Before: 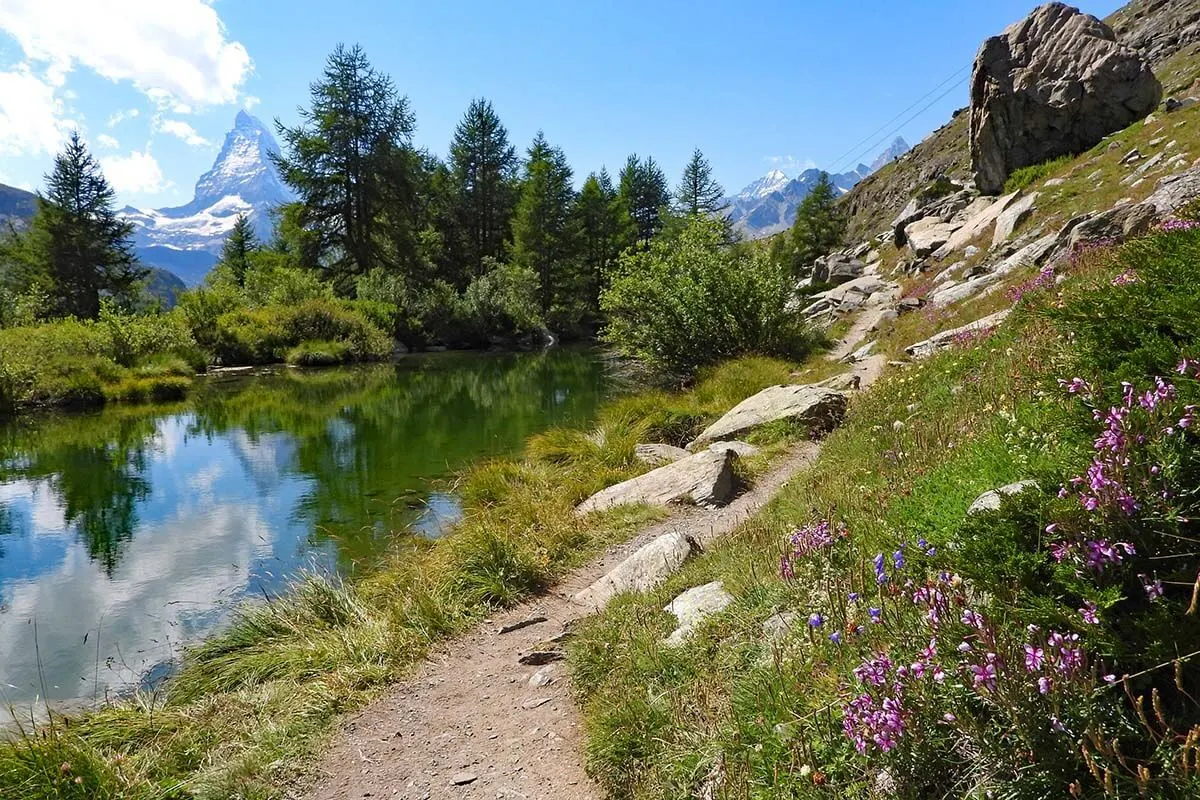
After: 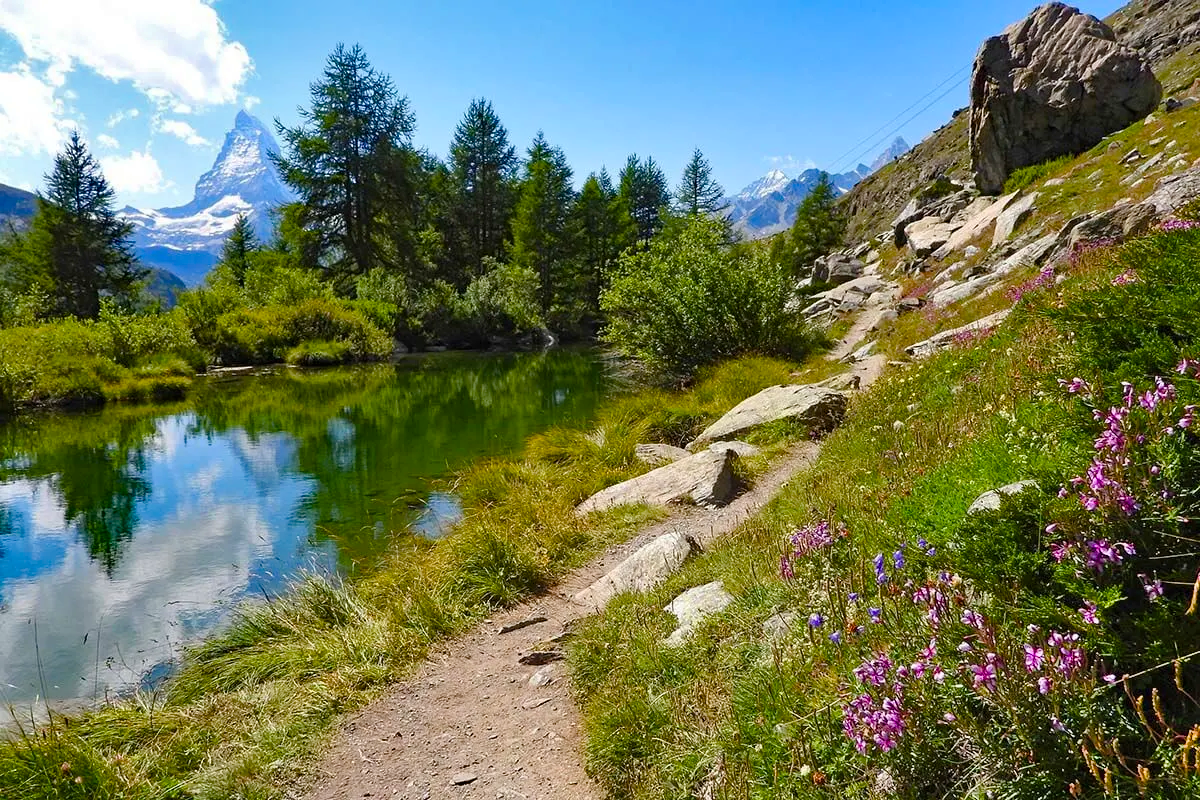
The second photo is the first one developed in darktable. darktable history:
shadows and highlights: soften with gaussian
color balance rgb: power › hue 208.62°, perceptual saturation grading › global saturation 27.524%, perceptual saturation grading › highlights -25.358%, perceptual saturation grading › shadows 24.002%, global vibrance 20%
